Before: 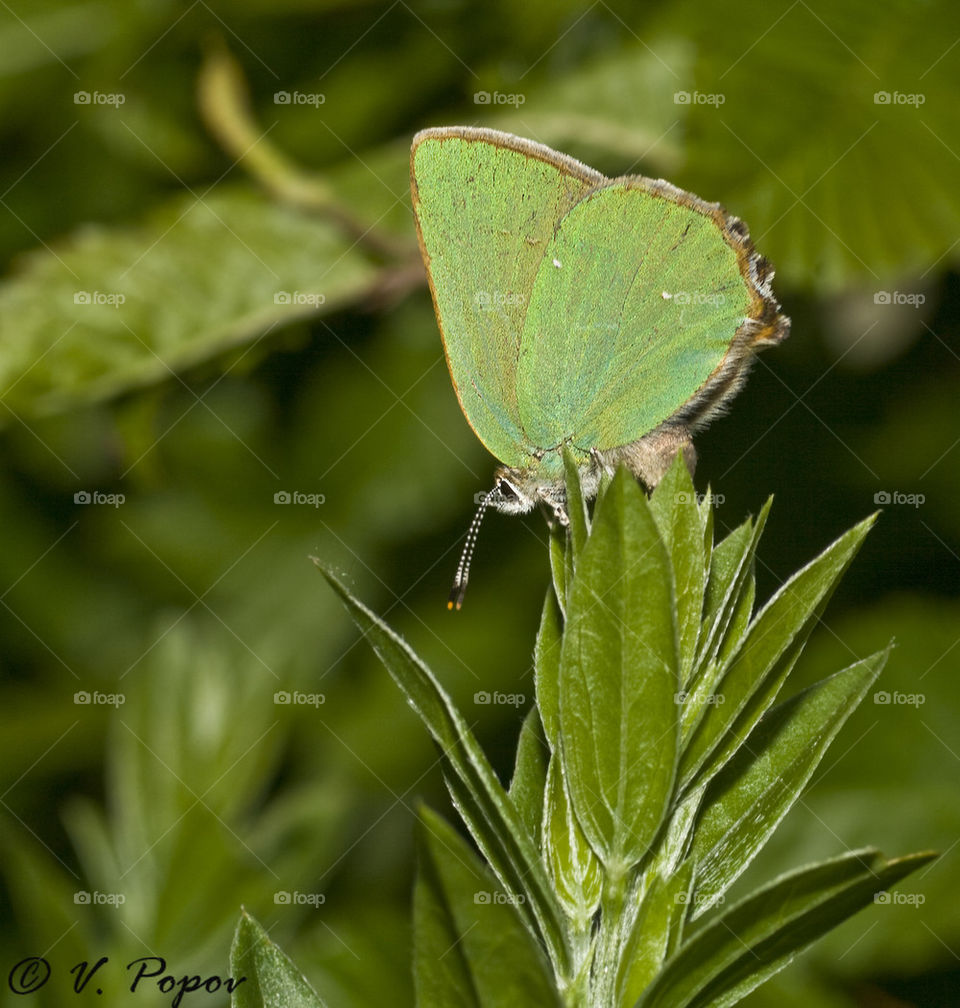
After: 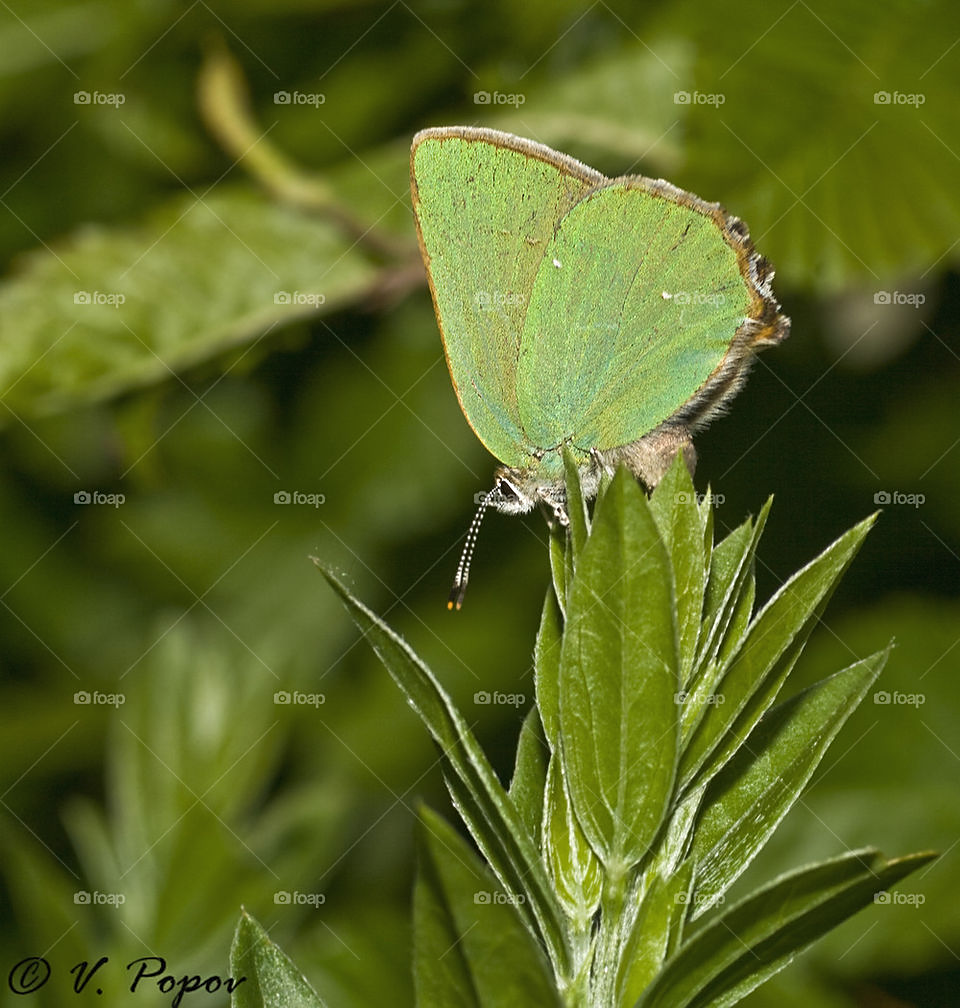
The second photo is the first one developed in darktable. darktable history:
exposure: black level correction -0.001, exposure 0.08 EV, compensate highlight preservation false
sharpen: radius 1.896, amount 0.4, threshold 1.554
